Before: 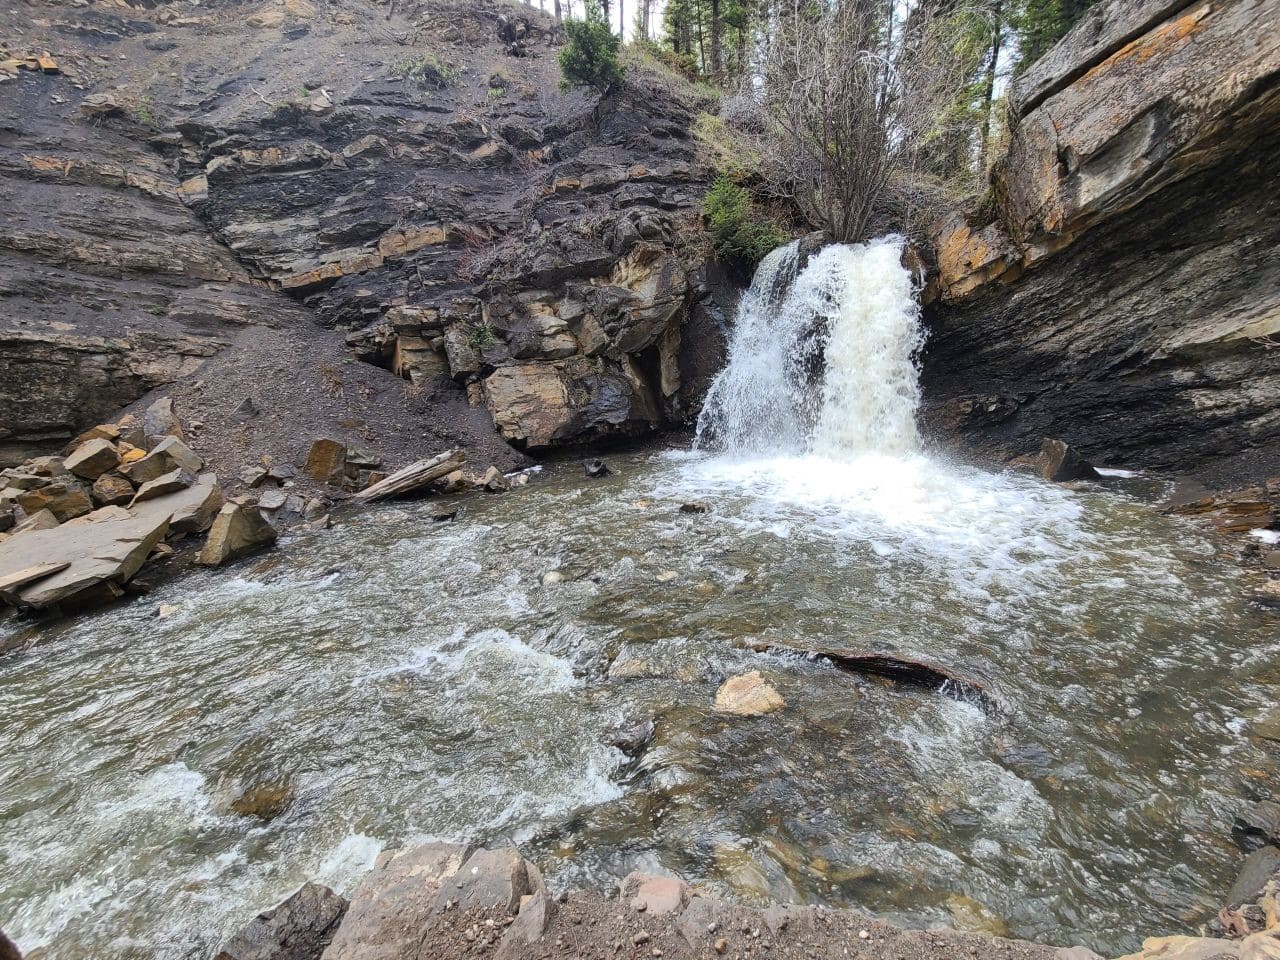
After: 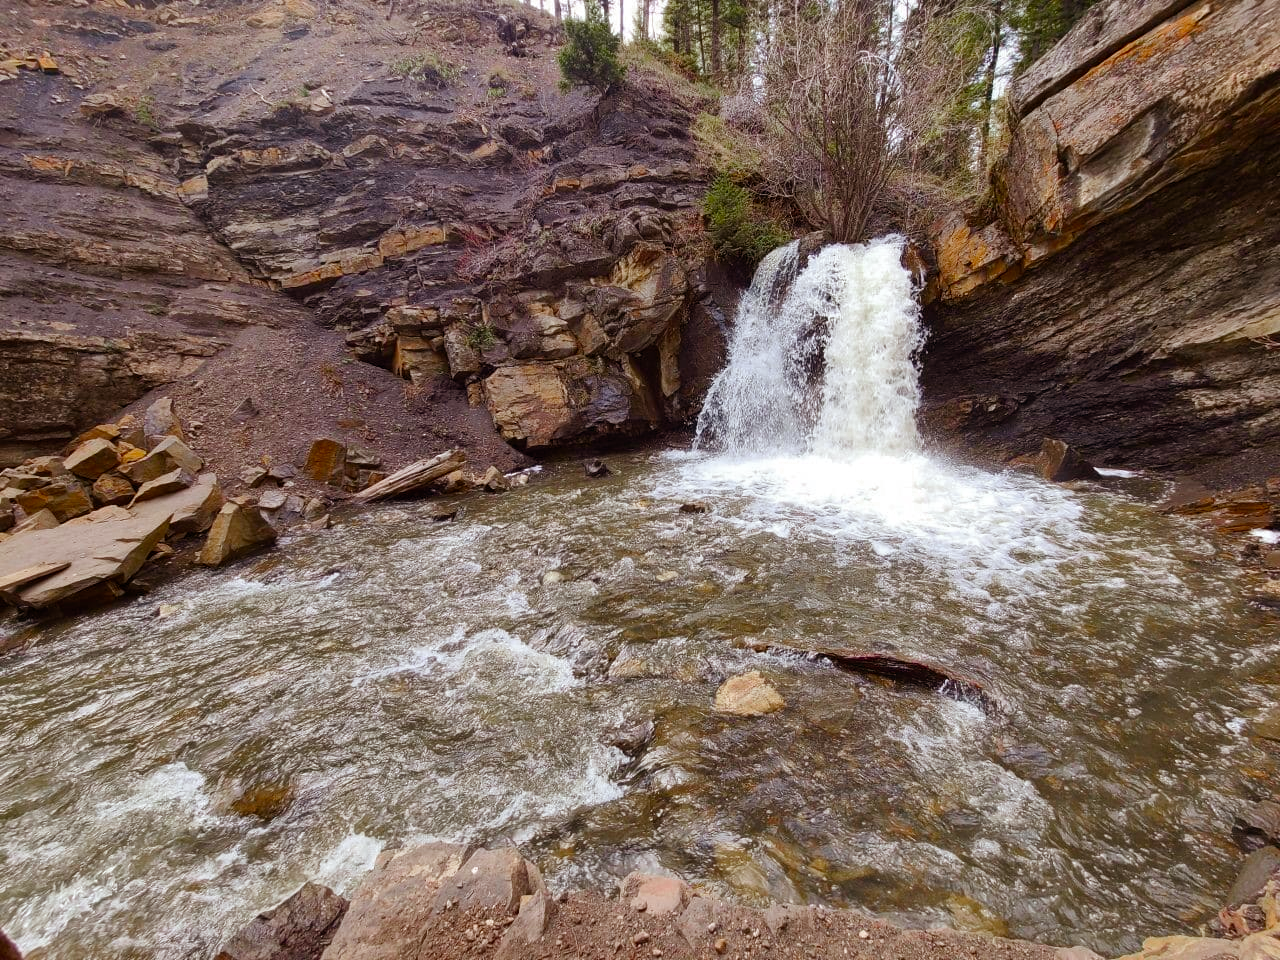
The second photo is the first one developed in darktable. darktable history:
color balance rgb: perceptual saturation grading › global saturation 20%, perceptual saturation grading › highlights -25%, perceptual saturation grading › shadows 25%
color zones: curves: ch0 [(0, 0.48) (0.209, 0.398) (0.305, 0.332) (0.429, 0.493) (0.571, 0.5) (0.714, 0.5) (0.857, 0.5) (1, 0.48)]; ch1 [(0, 0.633) (0.143, 0.586) (0.286, 0.489) (0.429, 0.448) (0.571, 0.31) (0.714, 0.335) (0.857, 0.492) (1, 0.633)]; ch2 [(0, 0.448) (0.143, 0.498) (0.286, 0.5) (0.429, 0.5) (0.571, 0.5) (0.714, 0.5) (0.857, 0.5) (1, 0.448)]
rgb levels: mode RGB, independent channels, levels [[0, 0.5, 1], [0, 0.521, 1], [0, 0.536, 1]]
